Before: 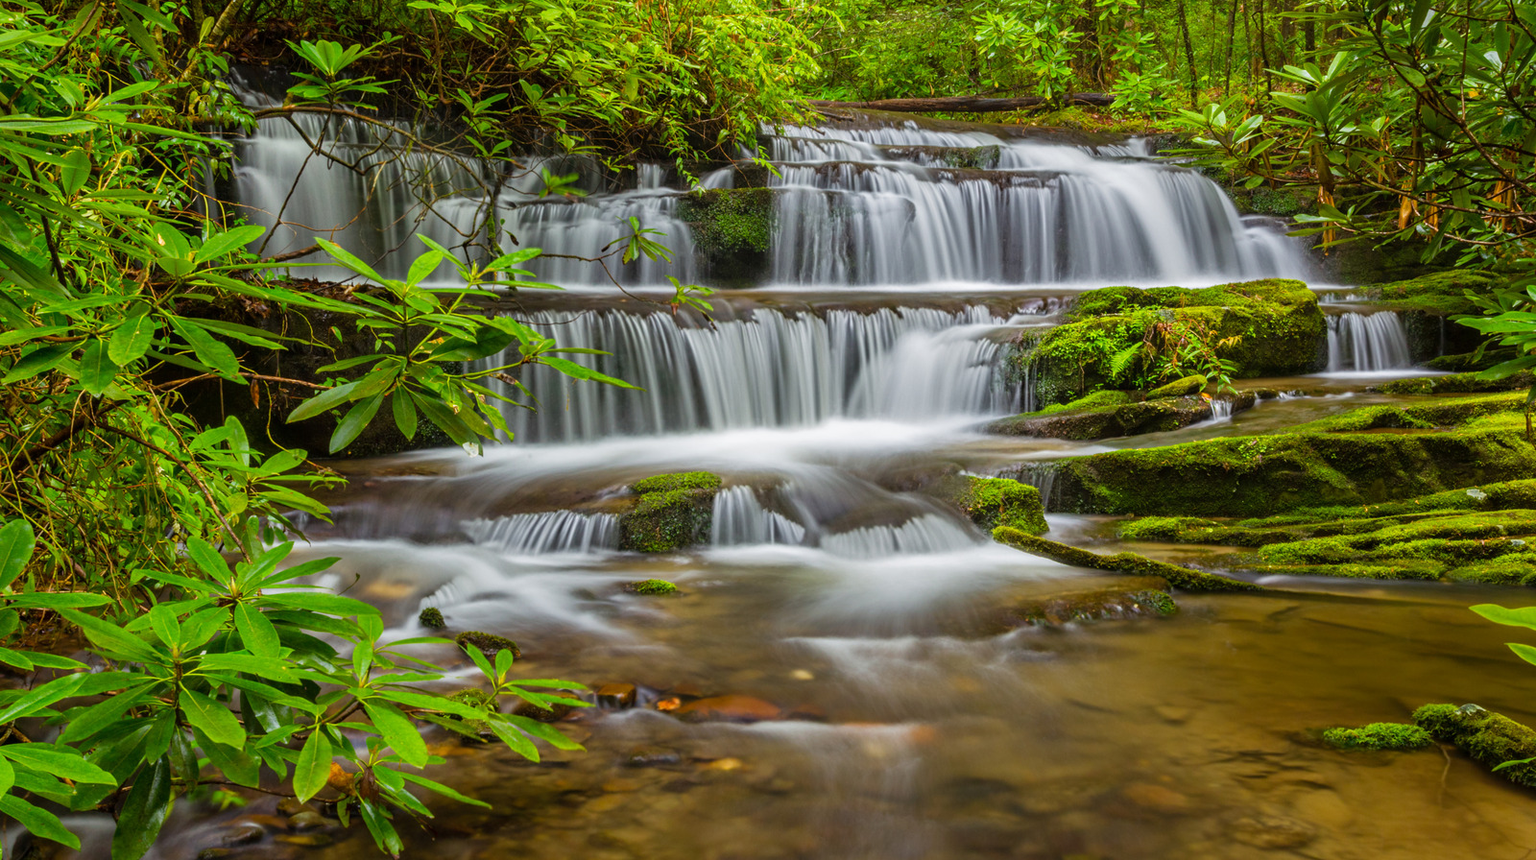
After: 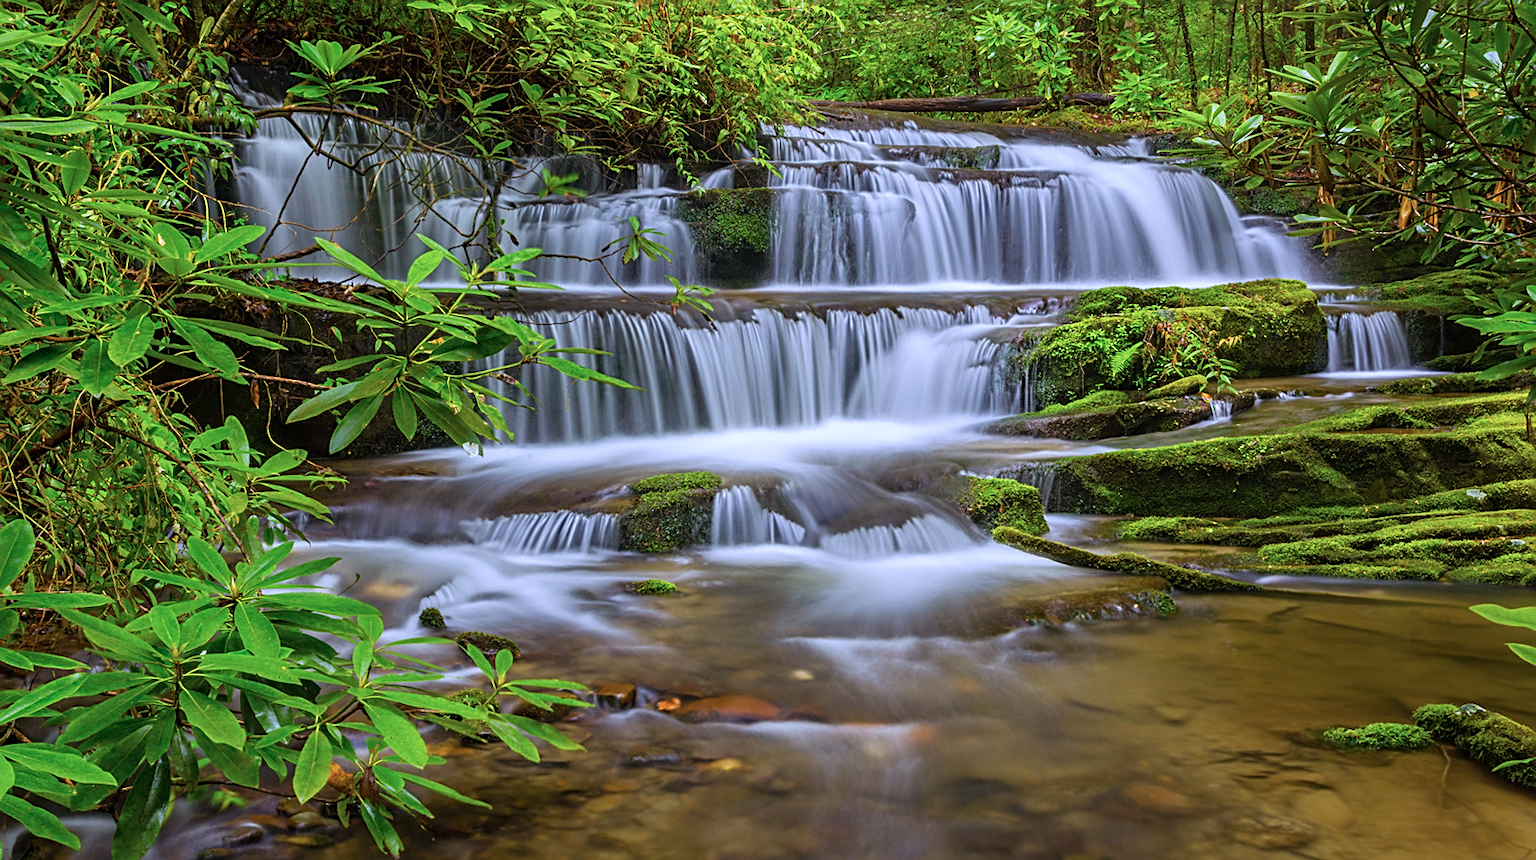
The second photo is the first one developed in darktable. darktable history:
sharpen: on, module defaults
color calibration: illuminant as shot in camera, x 0.379, y 0.396, temperature 4138.76 K
